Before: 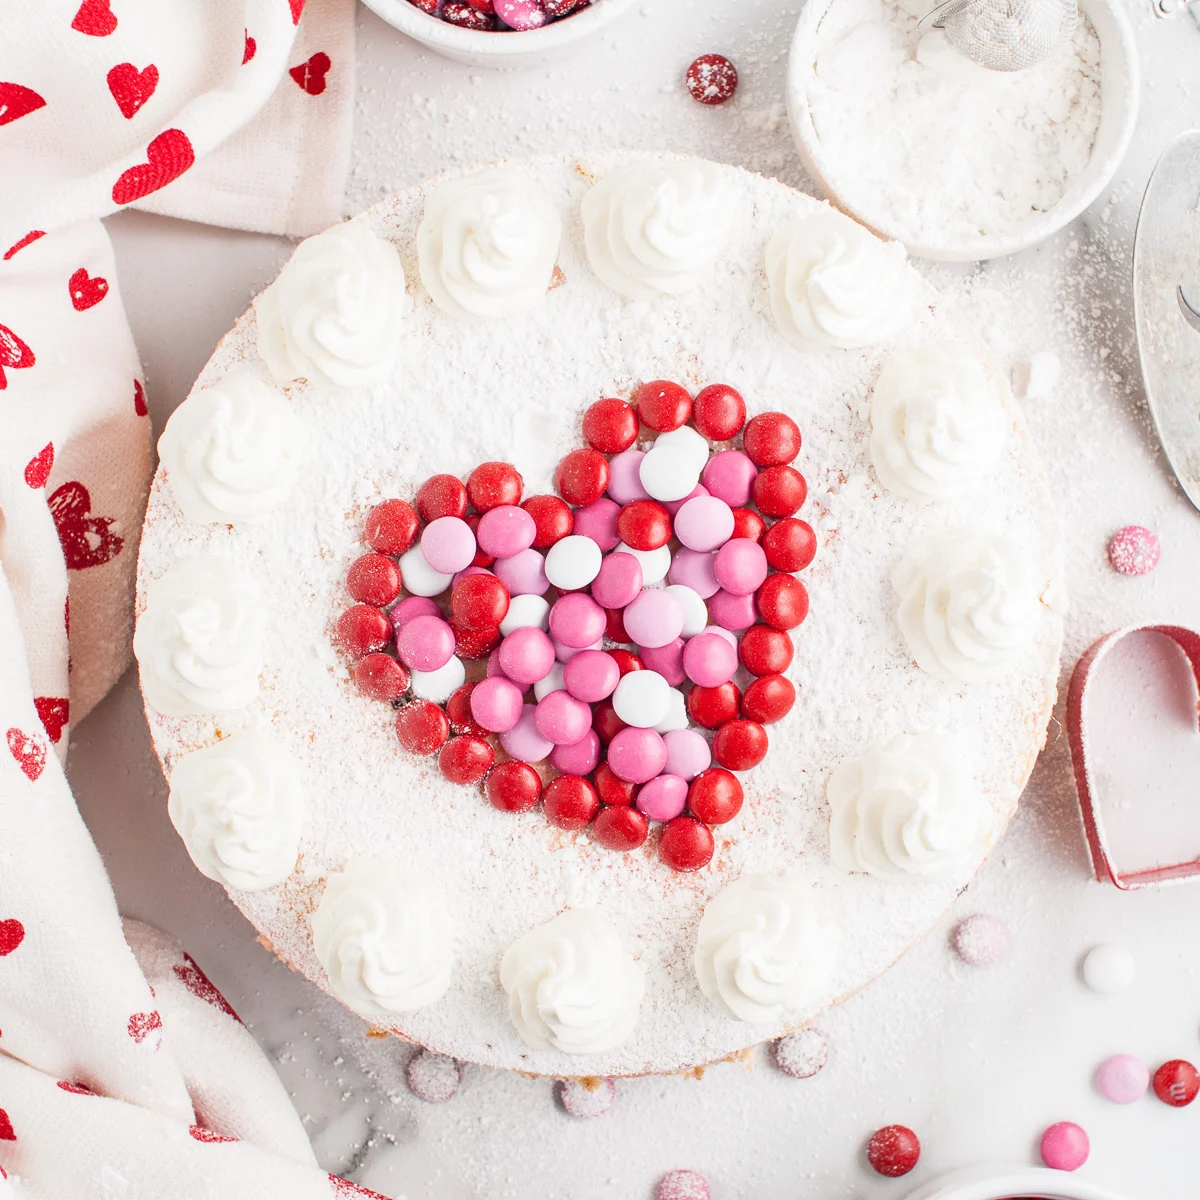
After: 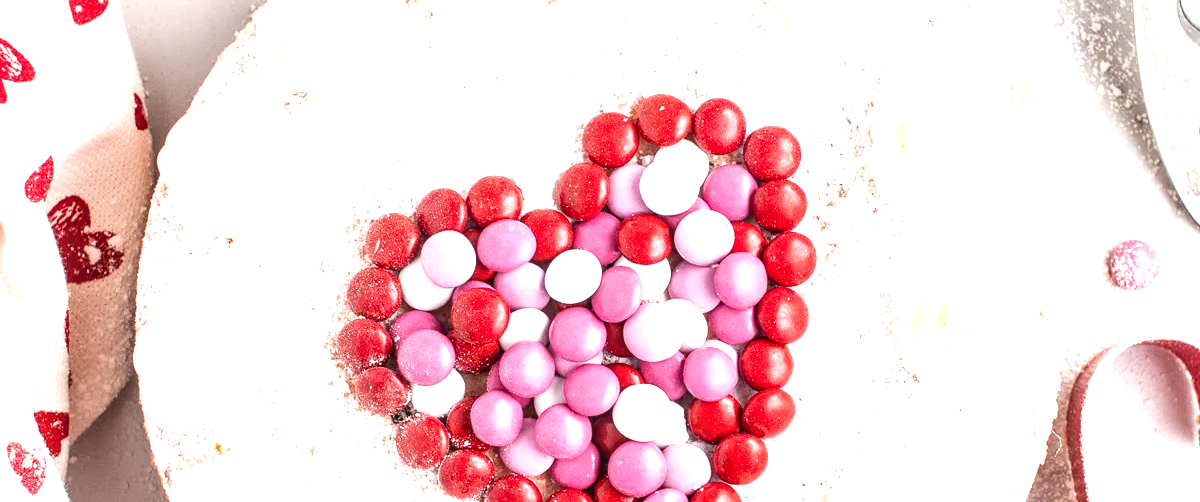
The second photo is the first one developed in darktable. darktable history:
tone equalizer: -8 EV -0.75 EV, -7 EV -0.7 EV, -6 EV -0.6 EV, -5 EV -0.4 EV, -3 EV 0.4 EV, -2 EV 0.6 EV, -1 EV 0.7 EV, +0 EV 0.75 EV, edges refinement/feathering 500, mask exposure compensation -1.57 EV, preserve details no
crop and rotate: top 23.84%, bottom 34.294%
local contrast: detail 130%
